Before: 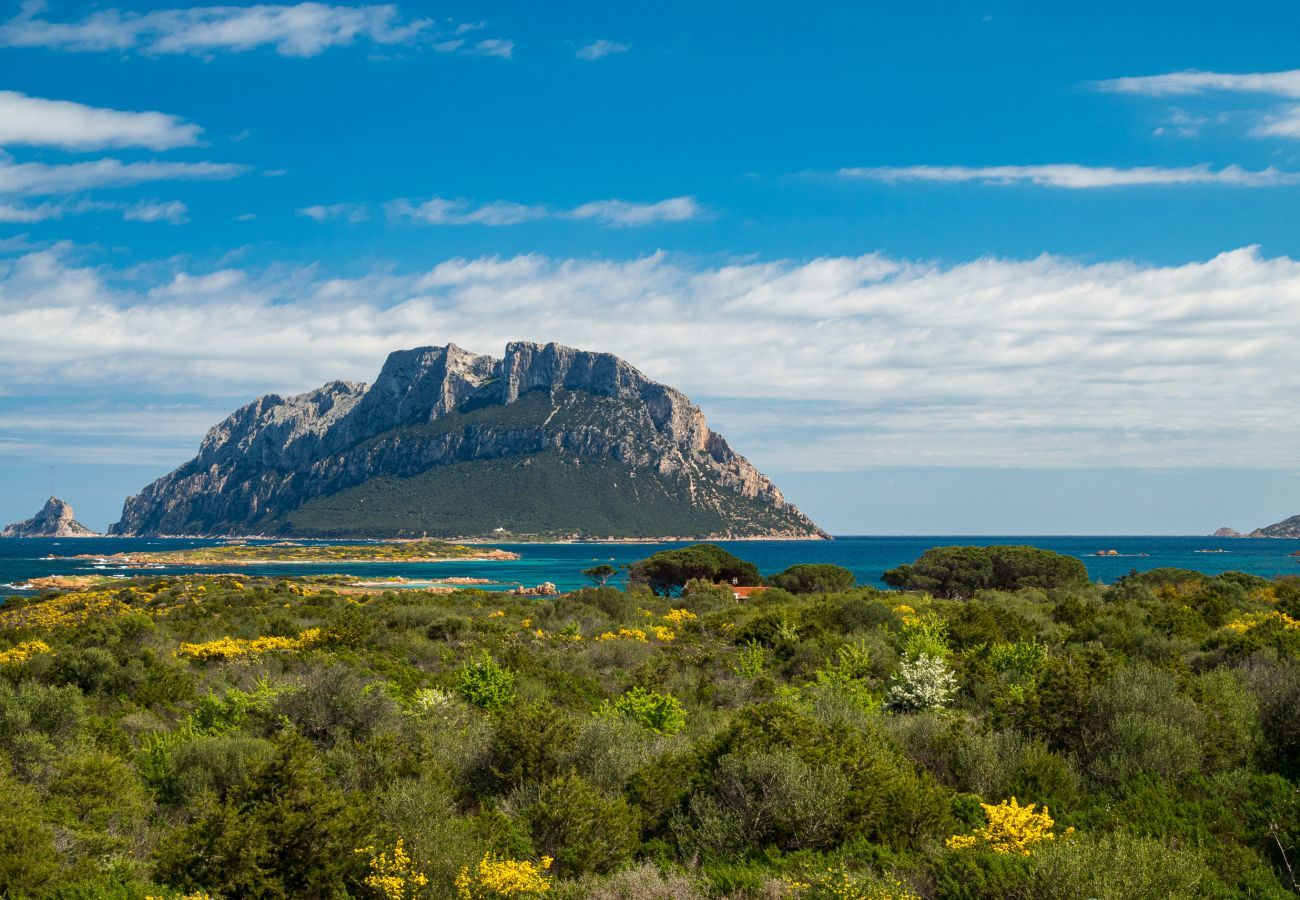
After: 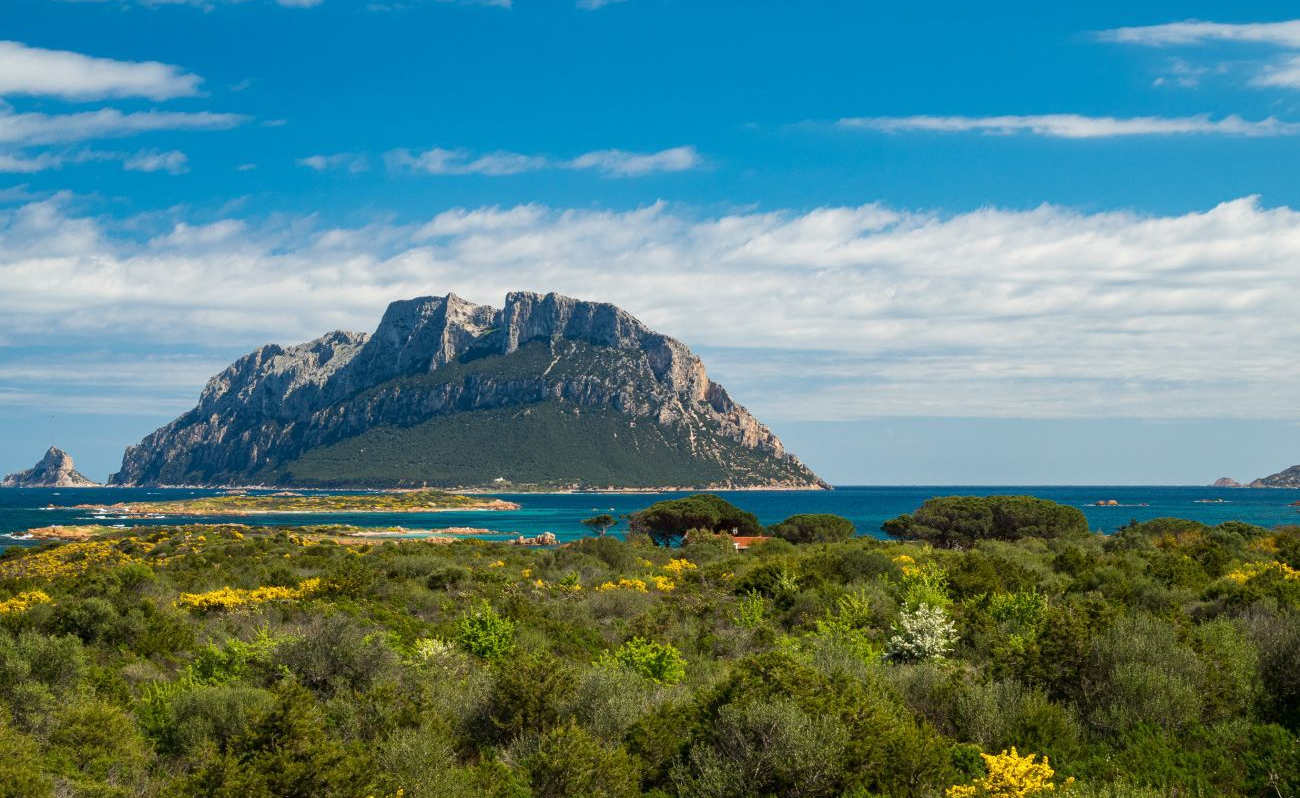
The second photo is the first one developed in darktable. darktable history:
crop and rotate: top 5.58%, bottom 5.714%
